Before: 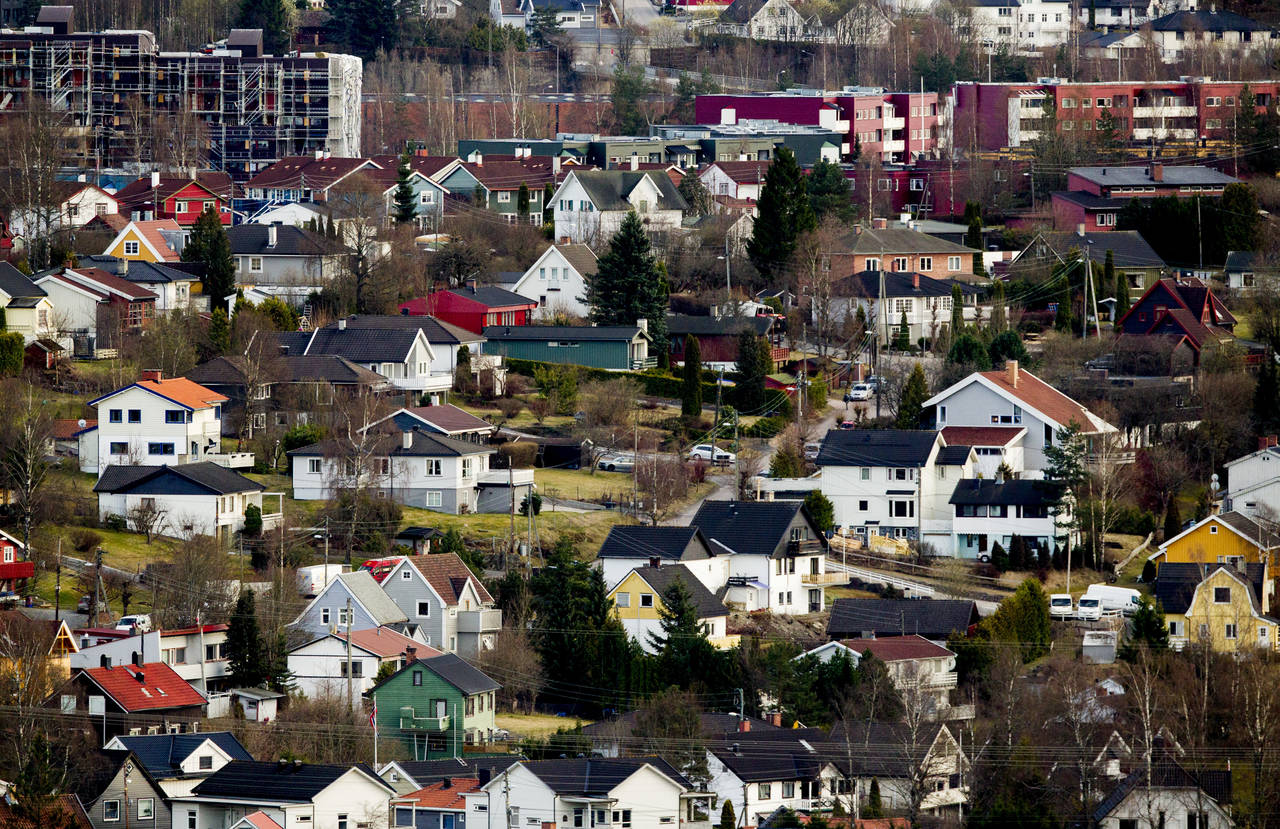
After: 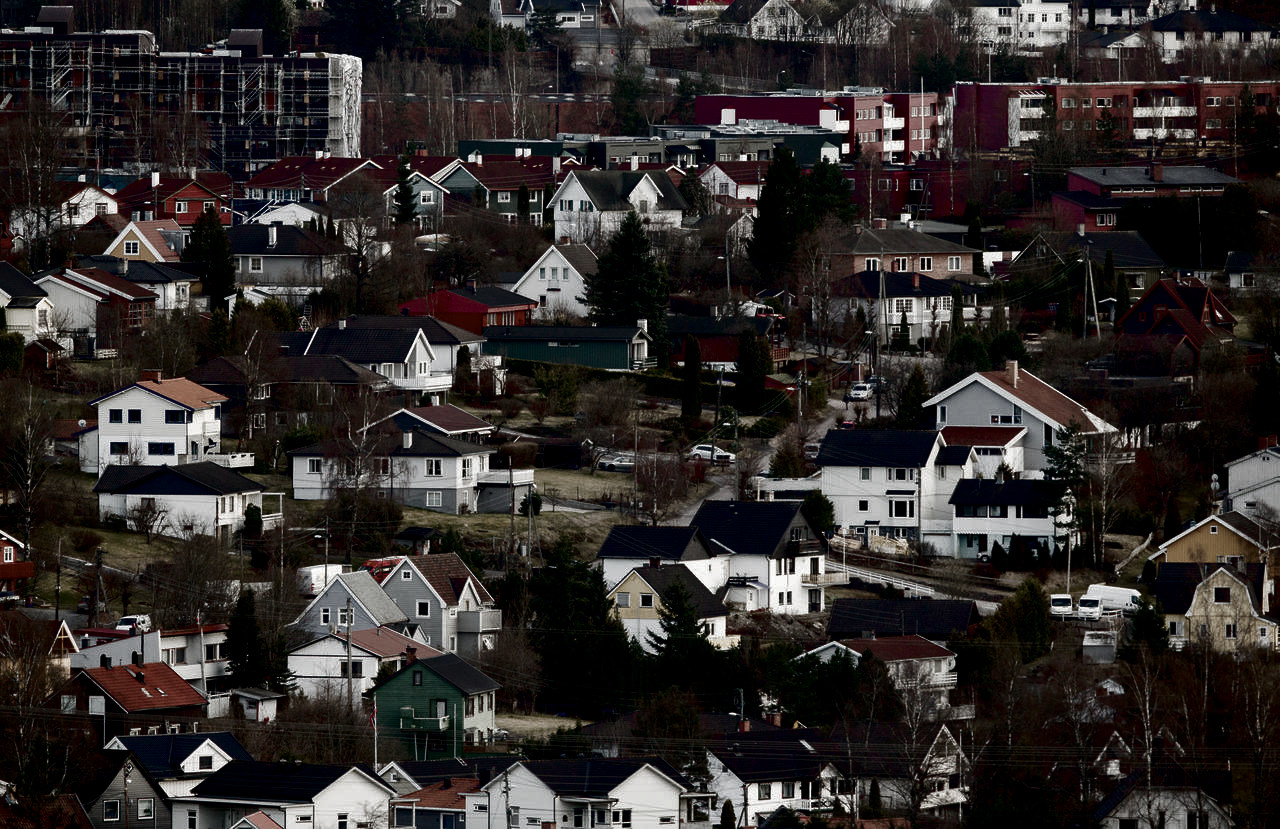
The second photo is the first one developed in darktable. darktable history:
color zones: curves: ch1 [(0, 0.34) (0.143, 0.164) (0.286, 0.152) (0.429, 0.176) (0.571, 0.173) (0.714, 0.188) (0.857, 0.199) (1, 0.34)]
contrast brightness saturation: brightness -0.53
